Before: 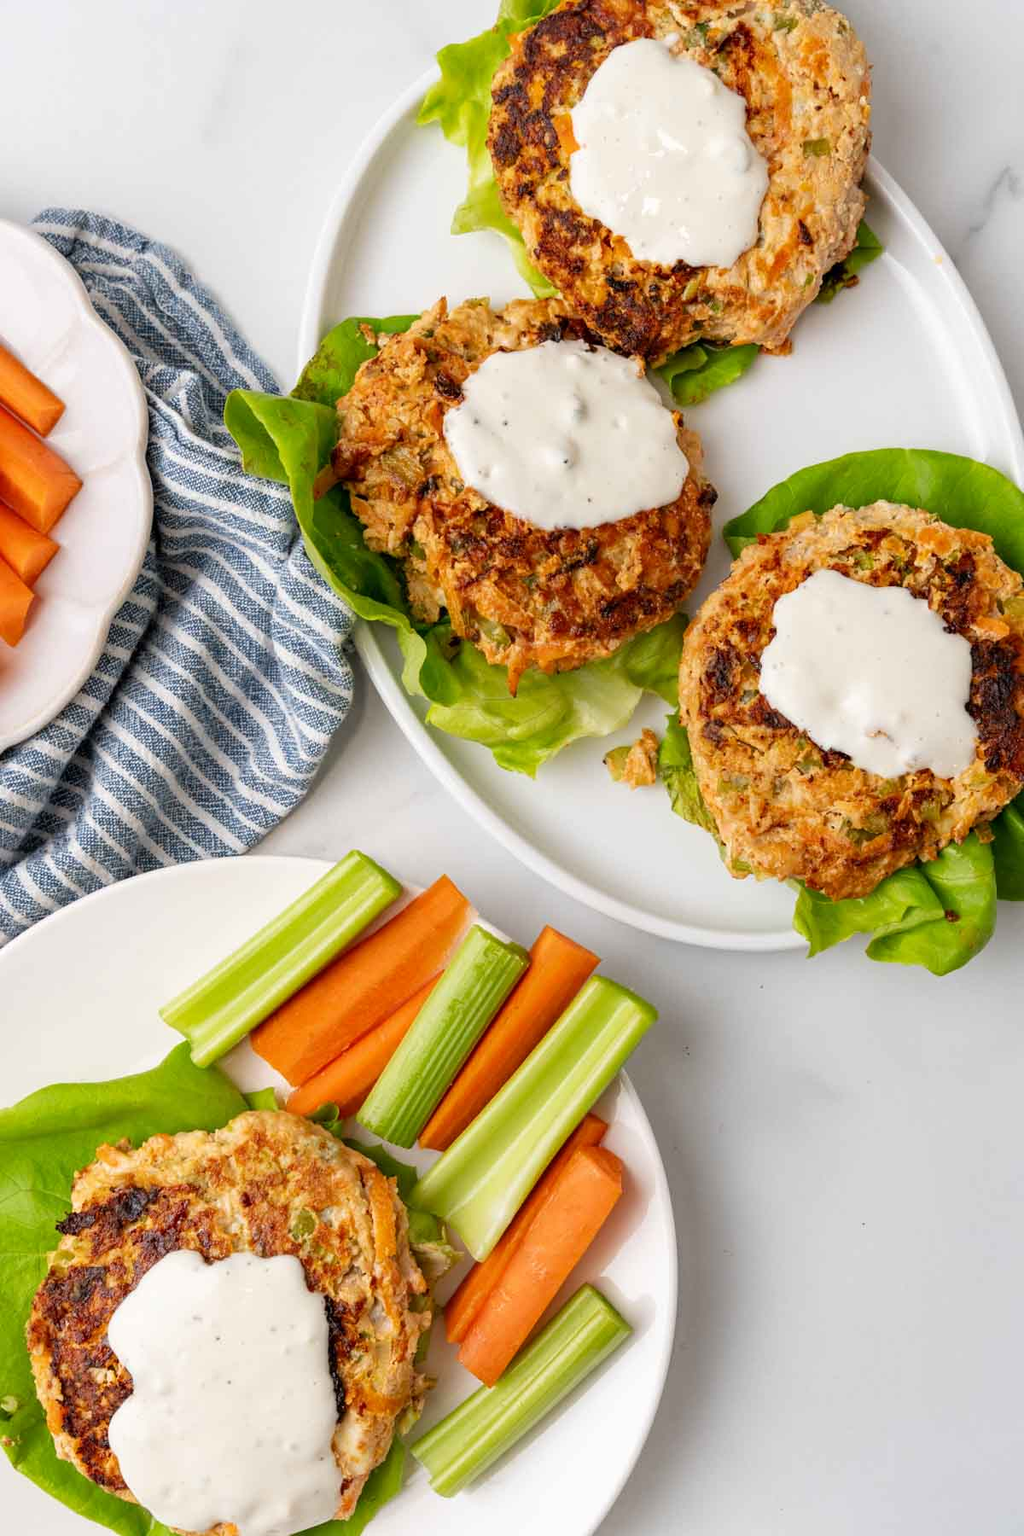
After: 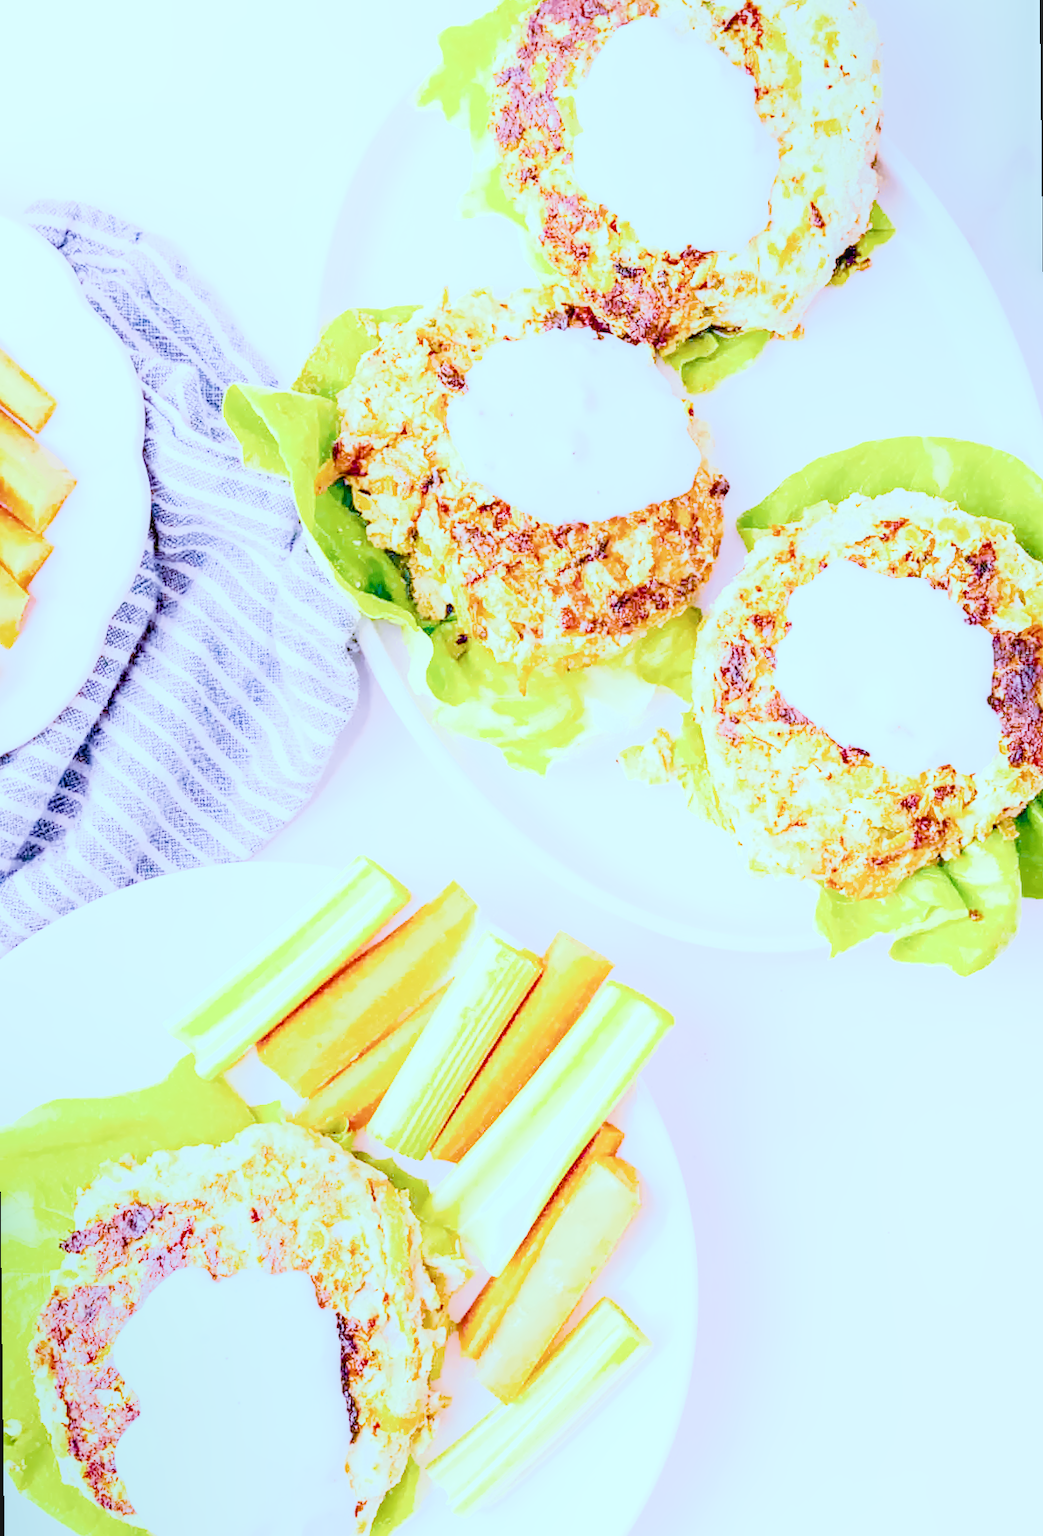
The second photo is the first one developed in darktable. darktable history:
local contrast: on, module defaults
color calibration: illuminant as shot in camera, x 0.358, y 0.373, temperature 4628.91 K
color balance: mode lift, gamma, gain (sRGB), lift [0.997, 0.979, 1.021, 1.011], gamma [1, 1.084, 0.916, 0.998], gain [1, 0.87, 1.13, 1.101], contrast 4.55%, contrast fulcrum 38.24%, output saturation 104.09%
denoise (profiled): preserve shadows 1.52, scattering 0.002, a [-1, 0, 0], compensate highlight preservation false
exposure: black level correction 0, exposure 0.7 EV, compensate exposure bias true, compensate highlight preservation false
haze removal: compatibility mode true, adaptive false
highlight reconstruction: method reconstruct in LCh
hot pixels: on, module defaults
lens correction: scale 1, crop 1, focal 16, aperture 5.6, distance 1000, camera "Canon EOS RP", lens "Canon RF 16mm F2.8 STM"
shadows and highlights: shadows 0, highlights 40
white balance: red 2.229, blue 1.46
tone equalizer: -8 EV 0.25 EV, -7 EV 0.417 EV, -6 EV 0.417 EV, -5 EV 0.25 EV, -3 EV -0.25 EV, -2 EV -0.417 EV, -1 EV -0.417 EV, +0 EV -0.25 EV, edges refinement/feathering 500, mask exposure compensation -1.57 EV, preserve details guided filter
velvia: on, module defaults
filmic rgb "scene-referred default": black relative exposure -7.15 EV, white relative exposure 5.36 EV, hardness 3.02
rotate and perspective: rotation -0.66°, automatic cropping original format, crop left 0.012, crop right 0.988, crop top 0.017, crop bottom 0.983
color balance rgb: shadows lift › luminance -7.7%, shadows lift › chroma 2.13%, shadows lift › hue 200.79°, power › luminance -7.77%, power › chroma 2.27%, power › hue 220.69°, highlights gain › luminance 15.15%, highlights gain › chroma 4%, highlights gain › hue 209.35°, global offset › luminance -0.21%, global offset › chroma 0.27%, perceptual saturation grading › global saturation 24.42%, perceptual saturation grading › highlights -24.42%, perceptual saturation grading › mid-tones 24.42%, perceptual saturation grading › shadows 40%, perceptual brilliance grading › global brilliance -5%, perceptual brilliance grading › highlights 24.42%, perceptual brilliance grading › mid-tones 7%, perceptual brilliance grading › shadows -5%
